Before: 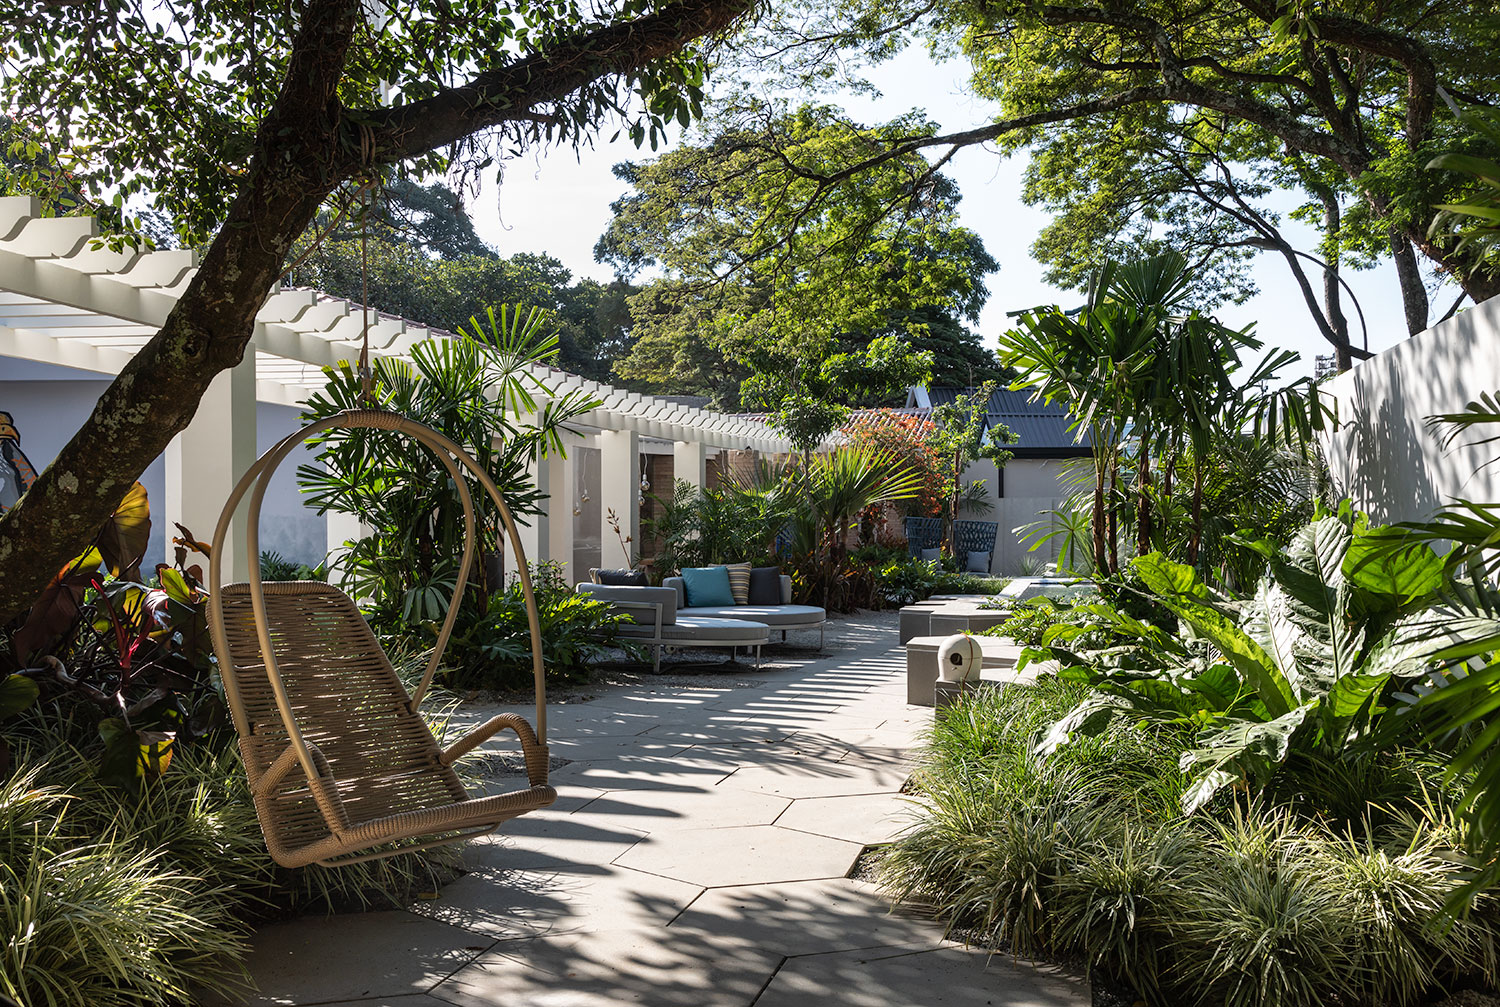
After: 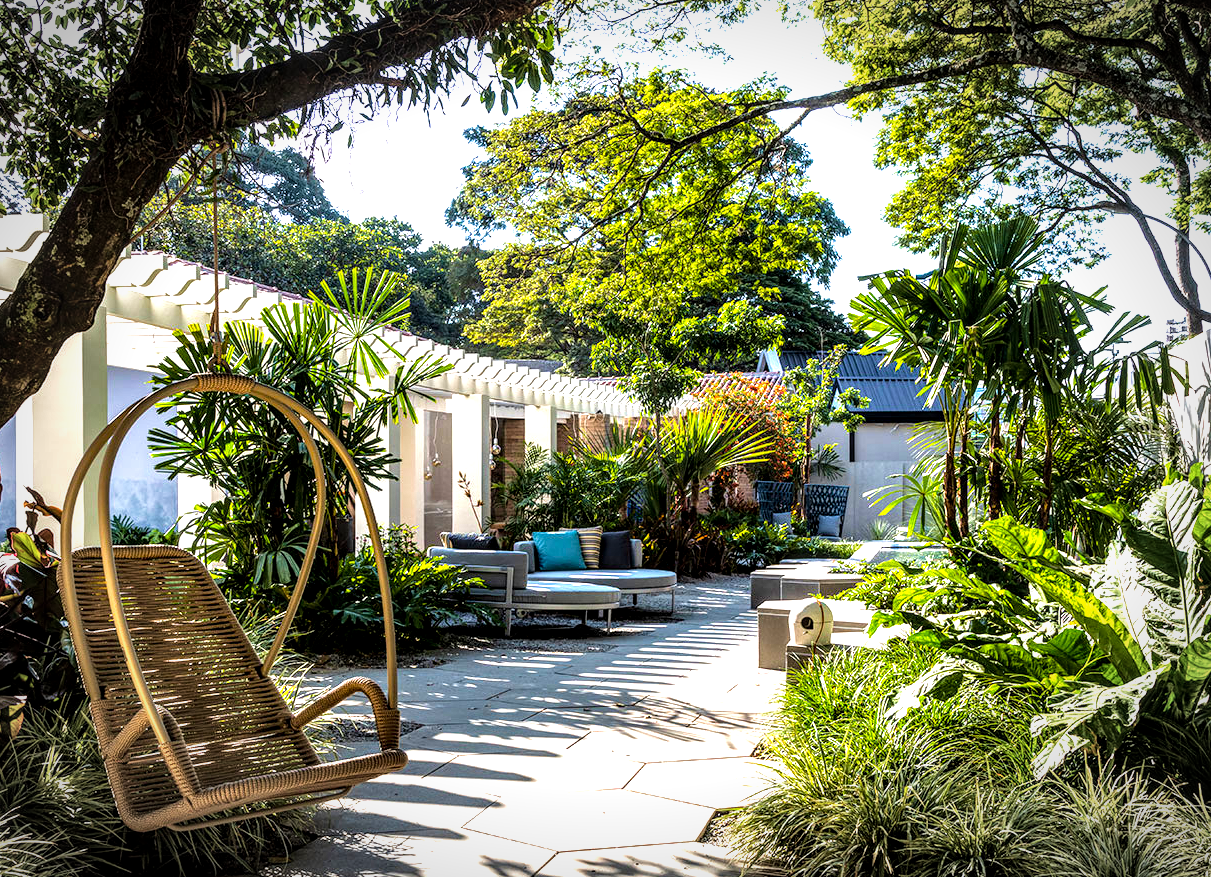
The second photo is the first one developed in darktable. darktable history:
tone equalizer: -8 EV -1.11 EV, -7 EV -1.04 EV, -6 EV -0.858 EV, -5 EV -0.547 EV, -3 EV 0.592 EV, -2 EV 0.872 EV, -1 EV 0.988 EV, +0 EV 1.08 EV
local contrast: detail 160%
velvia: strength 28.45%
crop: left 9.98%, top 3.65%, right 9.232%, bottom 9.161%
color balance rgb: linear chroma grading › global chroma 14.734%, perceptual saturation grading › global saturation 25.862%, perceptual brilliance grading › global brilliance 2.662%, perceptual brilliance grading › highlights -2.268%, perceptual brilliance grading › shadows 2.907%, global vibrance 15.502%
vignetting: automatic ratio true
